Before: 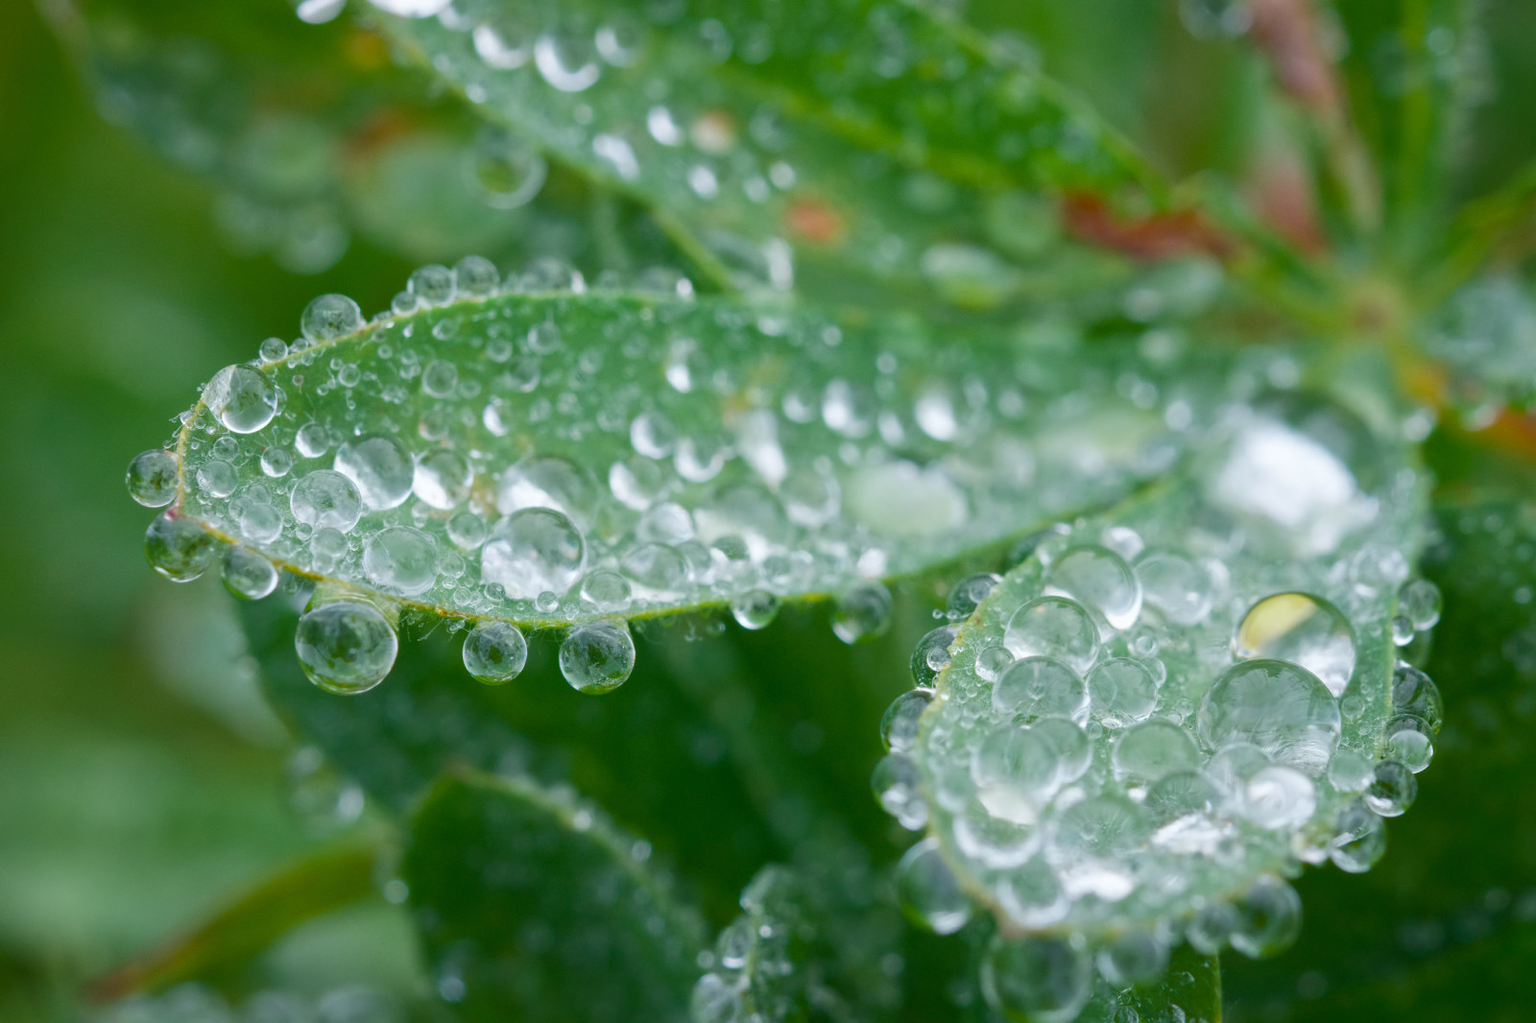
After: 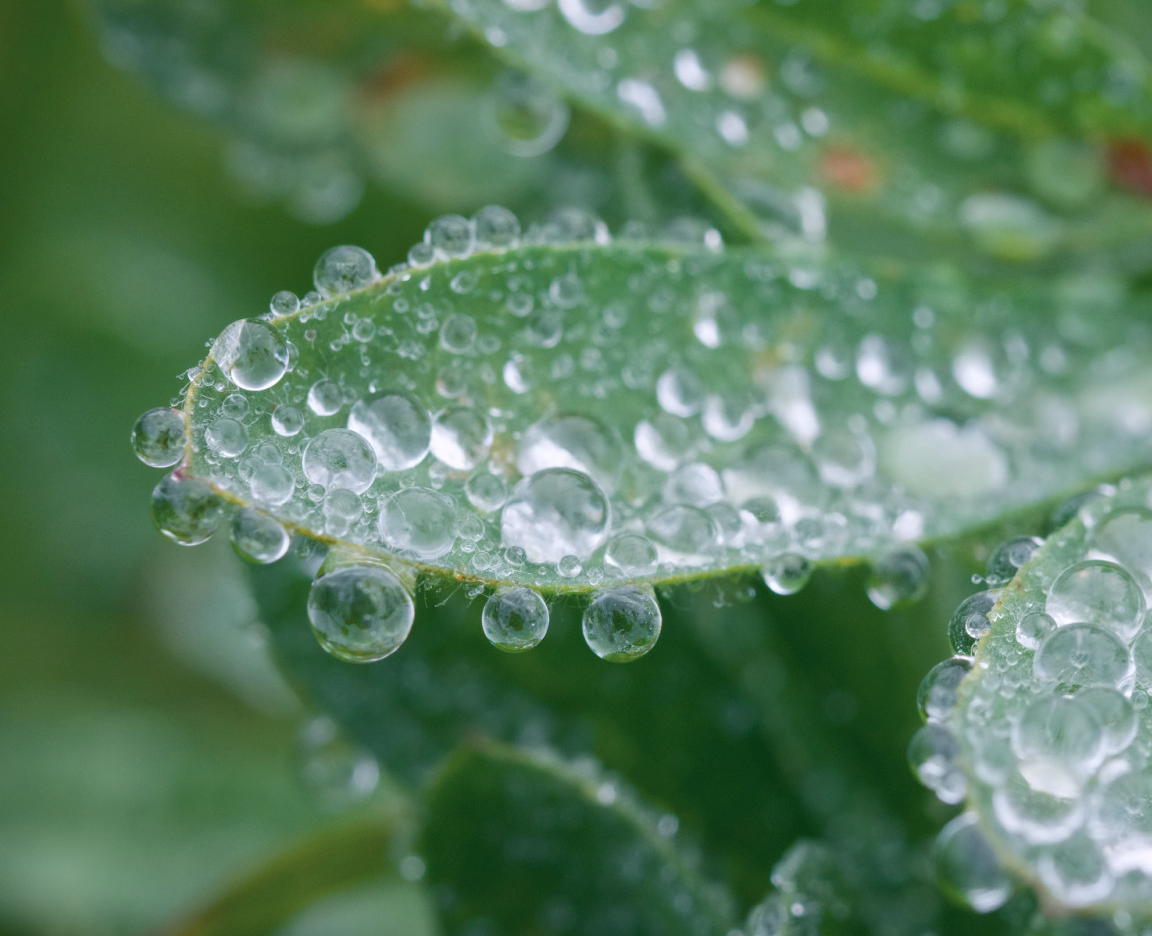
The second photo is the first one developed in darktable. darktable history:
crop: top 5.803%, right 27.864%, bottom 5.804%
color correction: highlights a* 2.75, highlights b* 5, shadows a* -2.04, shadows b* -4.84, saturation 0.8
color calibration: illuminant as shot in camera, x 0.358, y 0.373, temperature 4628.91 K
